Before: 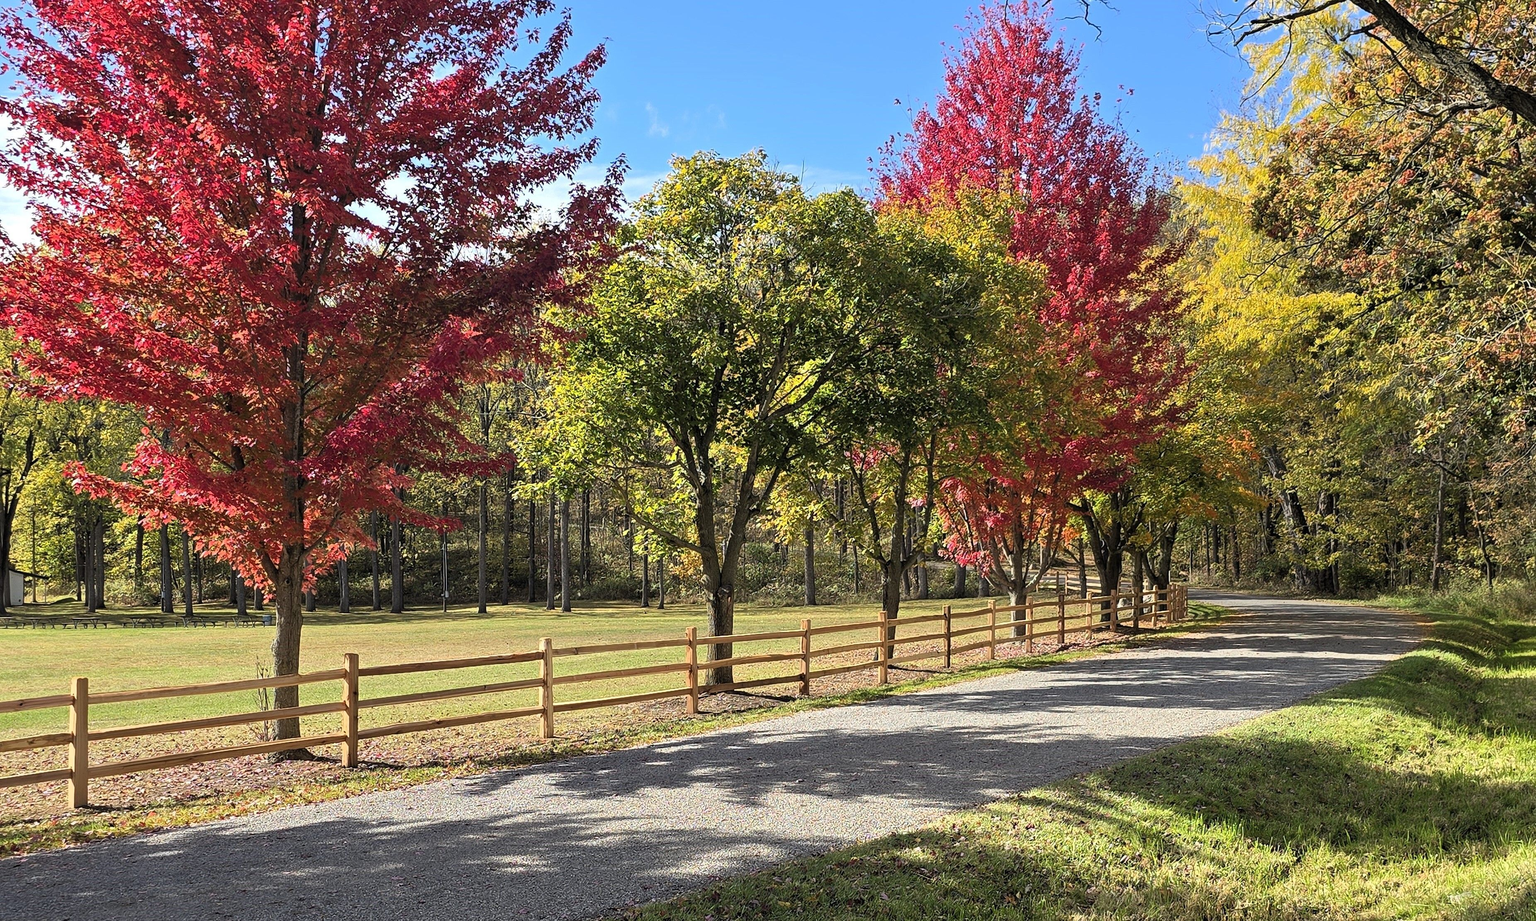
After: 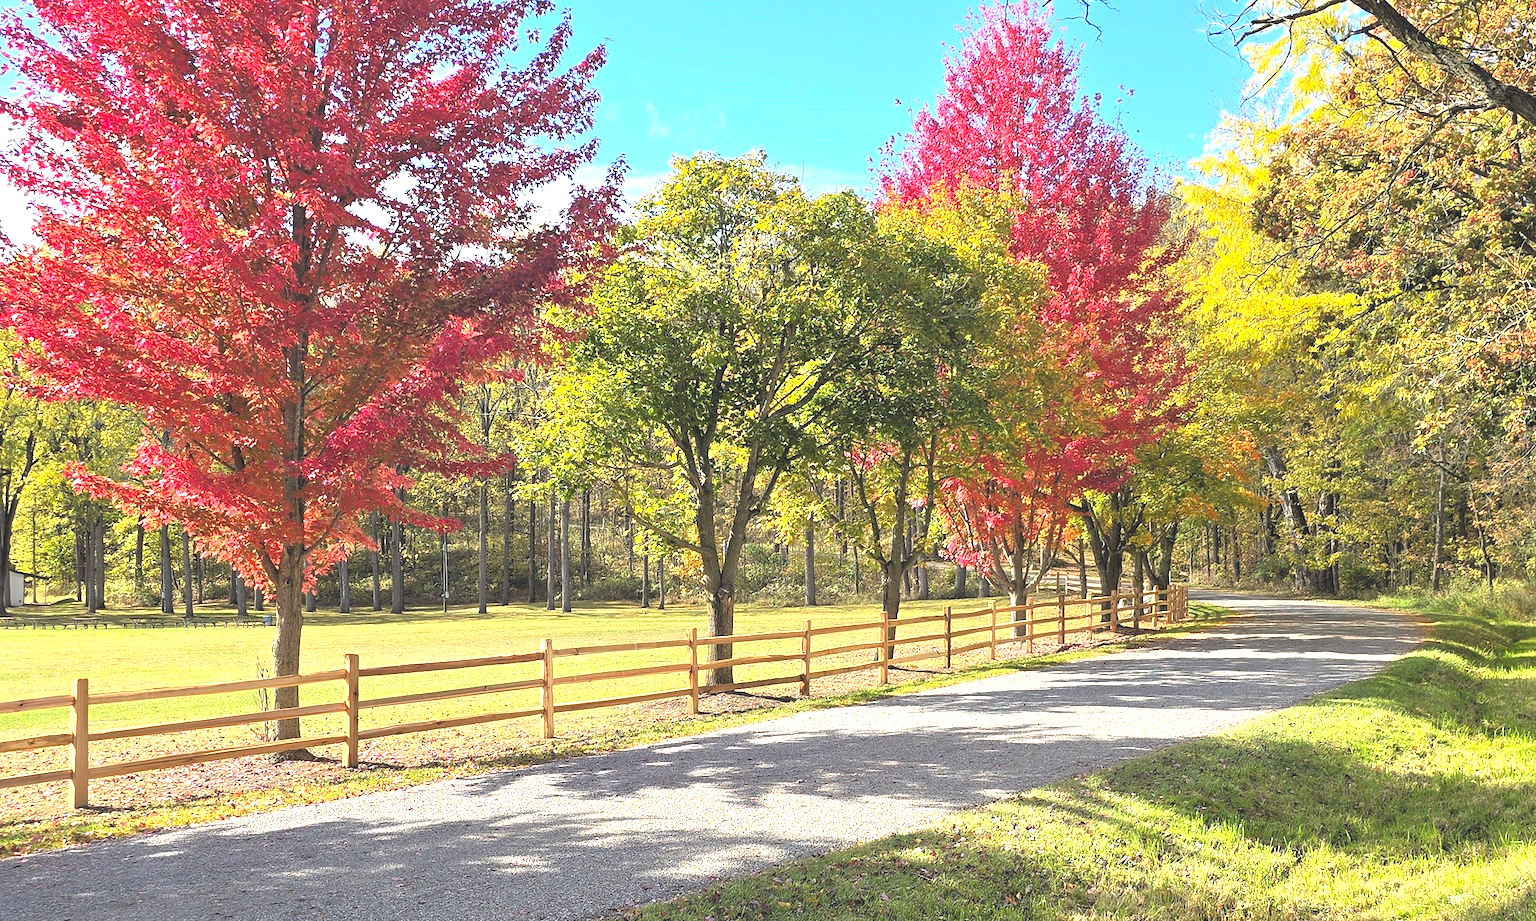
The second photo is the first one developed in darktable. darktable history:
exposure: black level correction 0, exposure 1.606 EV, compensate highlight preservation false
contrast brightness saturation: contrast -0.271
